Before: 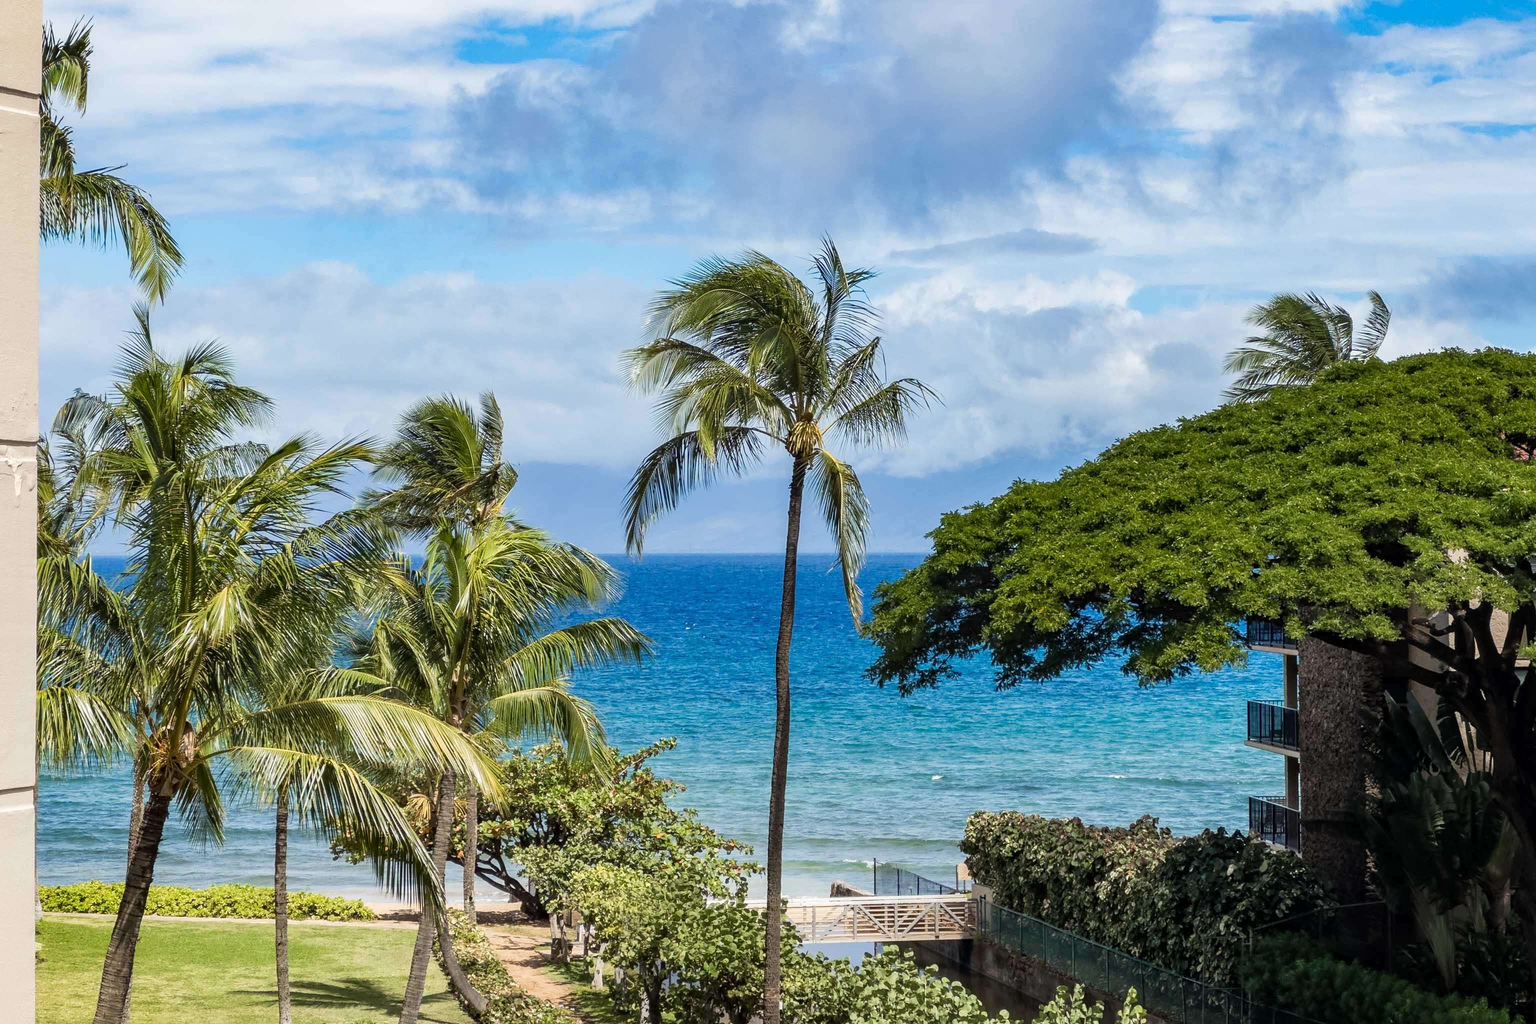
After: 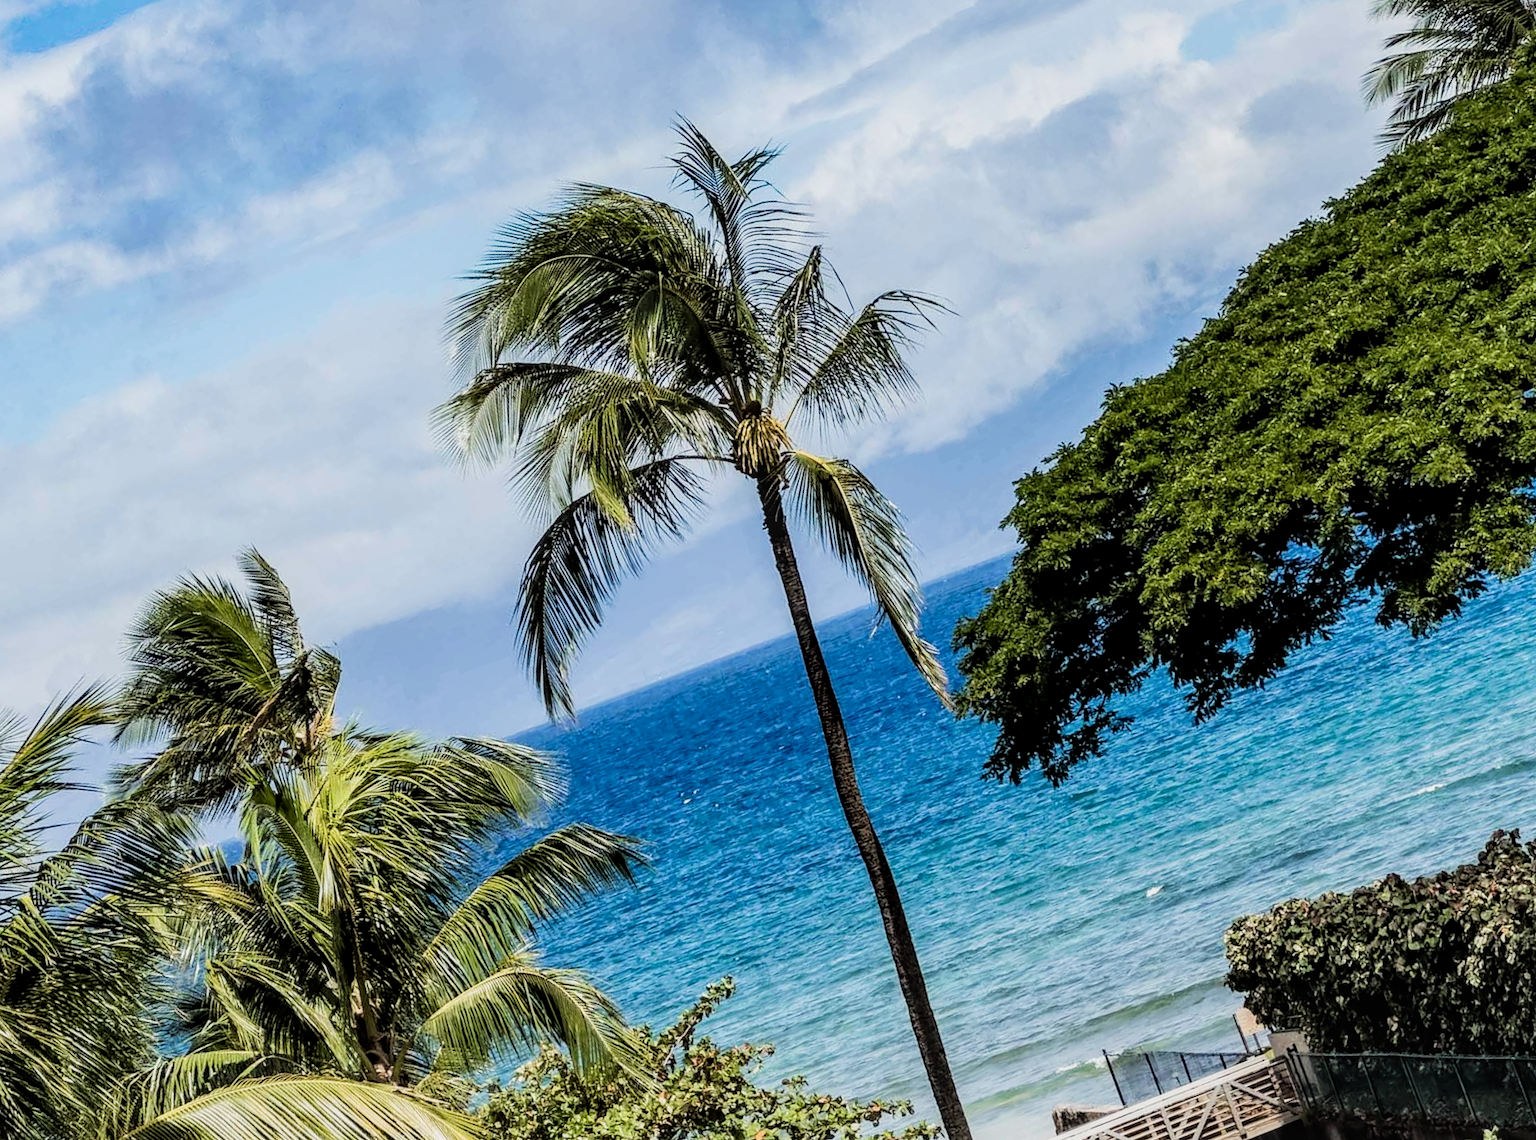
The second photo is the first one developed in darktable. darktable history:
crop and rotate: angle 20.03°, left 6.988%, right 4.237%, bottom 1.104%
filmic rgb: black relative exposure -5.03 EV, white relative exposure 3.54 EV, hardness 3.18, contrast 1.402, highlights saturation mix -48.67%
local contrast: on, module defaults
